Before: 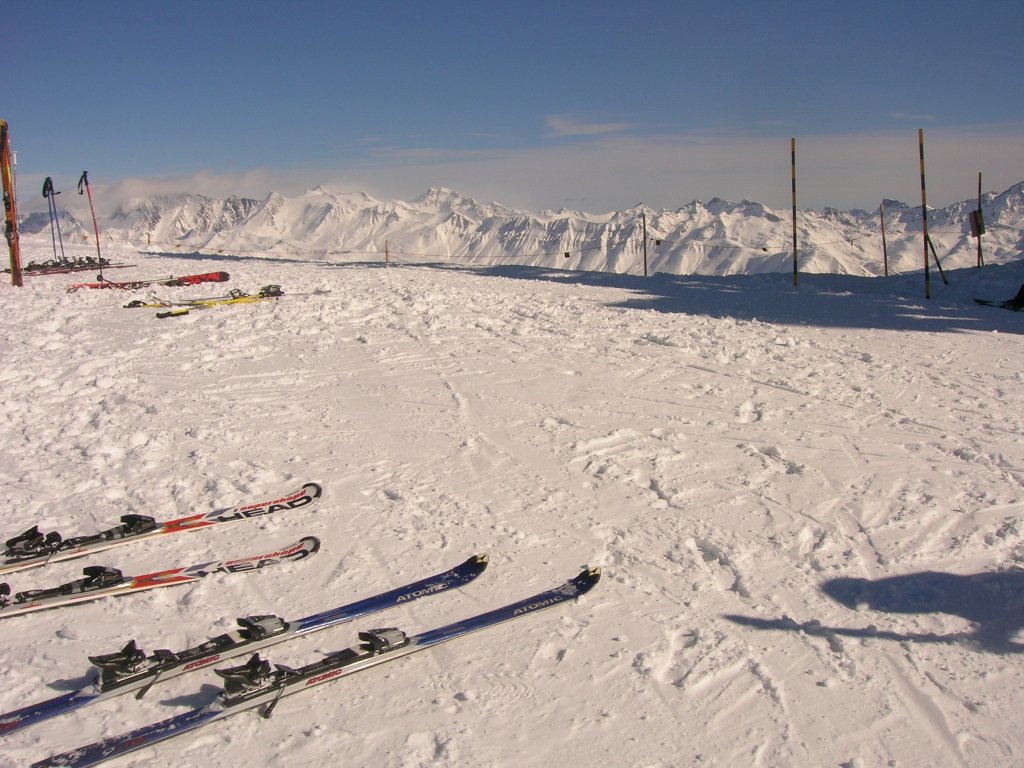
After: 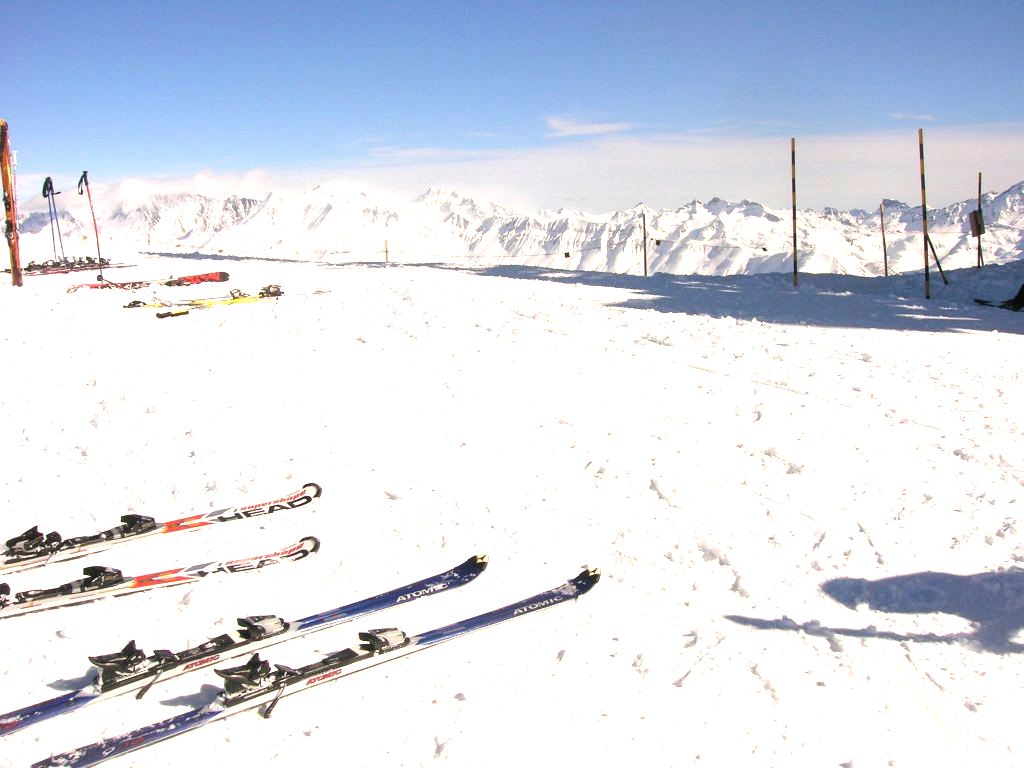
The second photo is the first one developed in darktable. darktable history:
exposure: black level correction 0, exposure 1.2 EV, compensate exposure bias true, compensate highlight preservation false
tone equalizer: -8 EV -0.417 EV, -7 EV -0.389 EV, -6 EV -0.333 EV, -5 EV -0.222 EV, -3 EV 0.222 EV, -2 EV 0.333 EV, -1 EV 0.389 EV, +0 EV 0.417 EV, edges refinement/feathering 500, mask exposure compensation -1.57 EV, preserve details no
